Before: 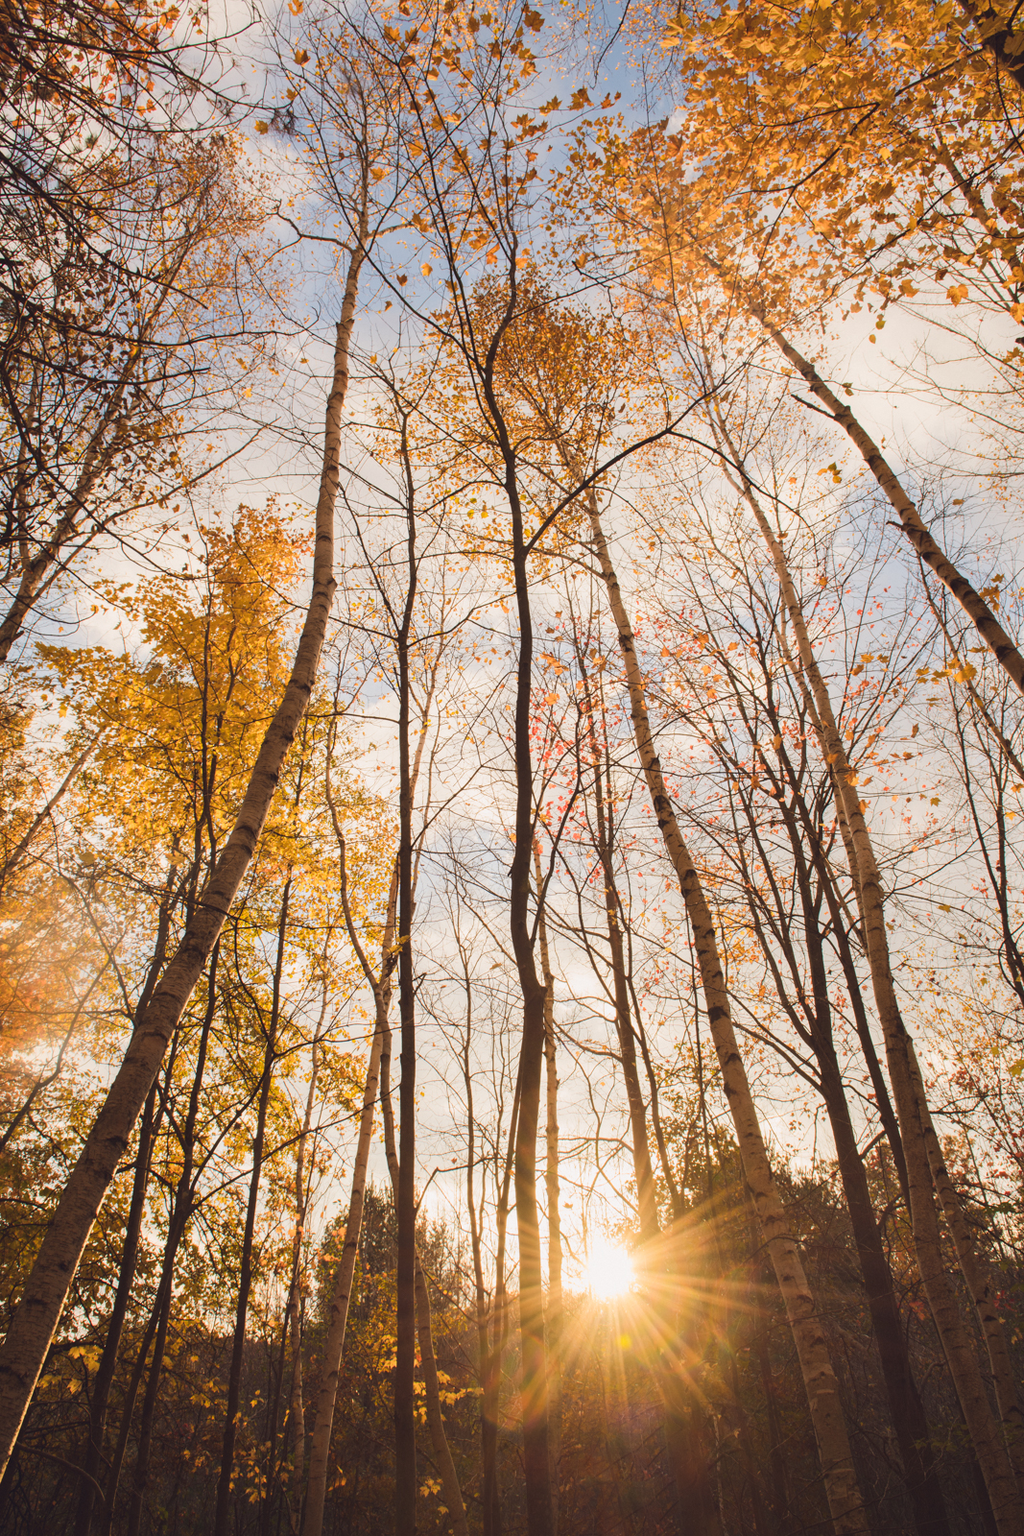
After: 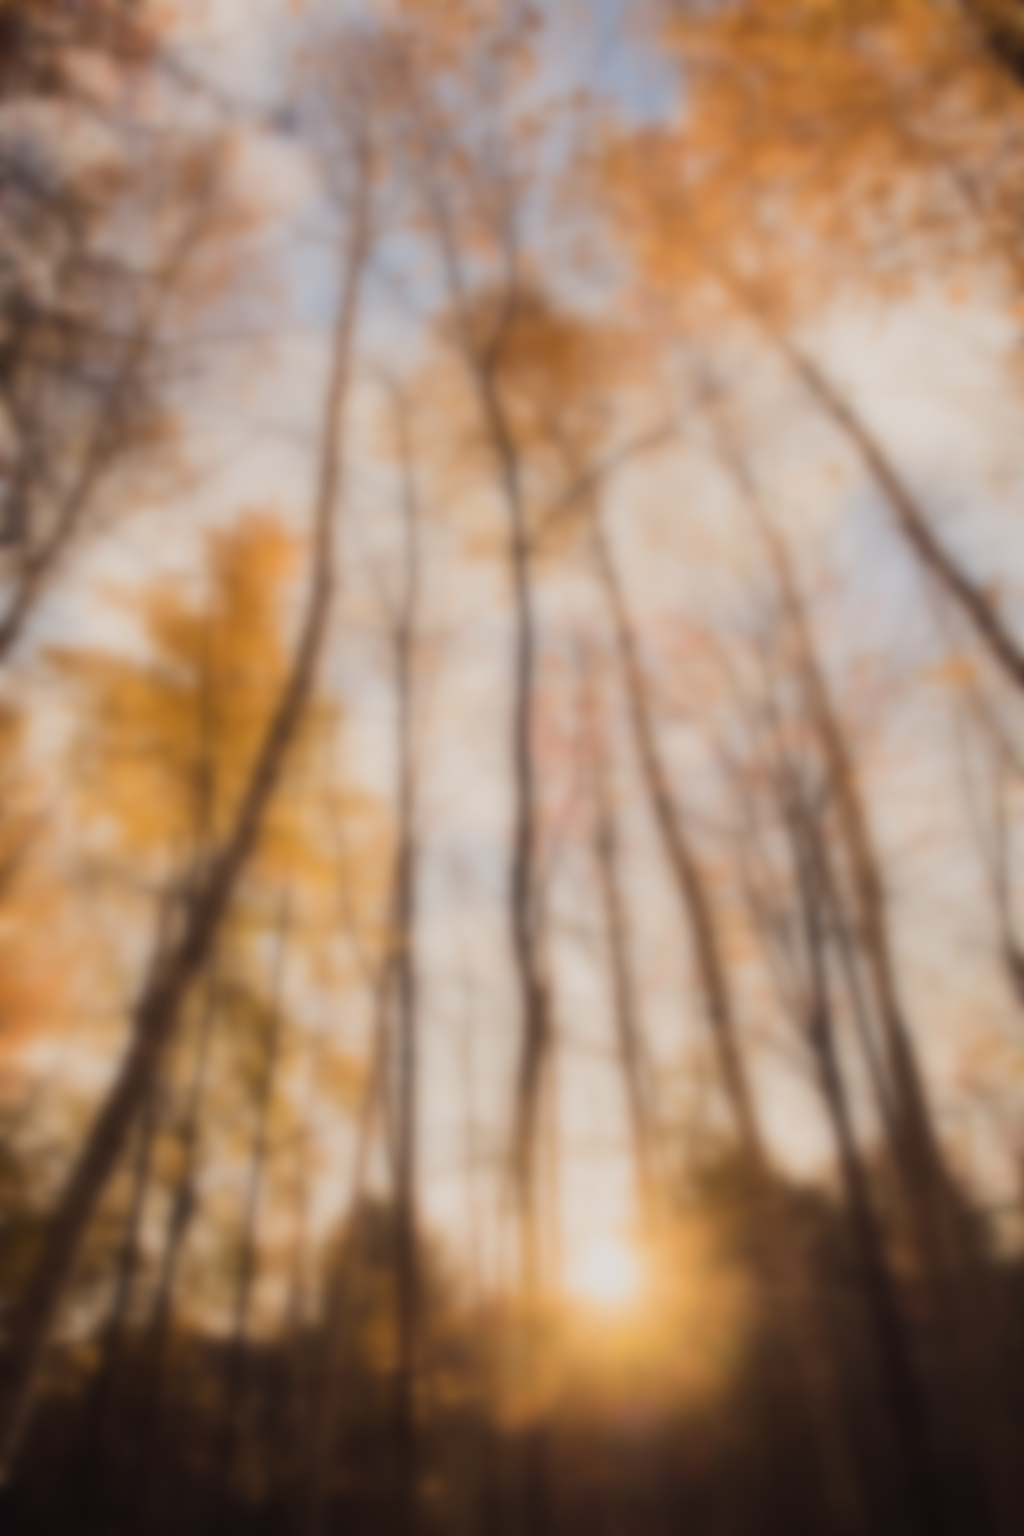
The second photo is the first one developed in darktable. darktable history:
filmic rgb: black relative exposure -7.5 EV, white relative exposure 5 EV, hardness 3.31, contrast 1.3, contrast in shadows safe
lowpass: on, module defaults
